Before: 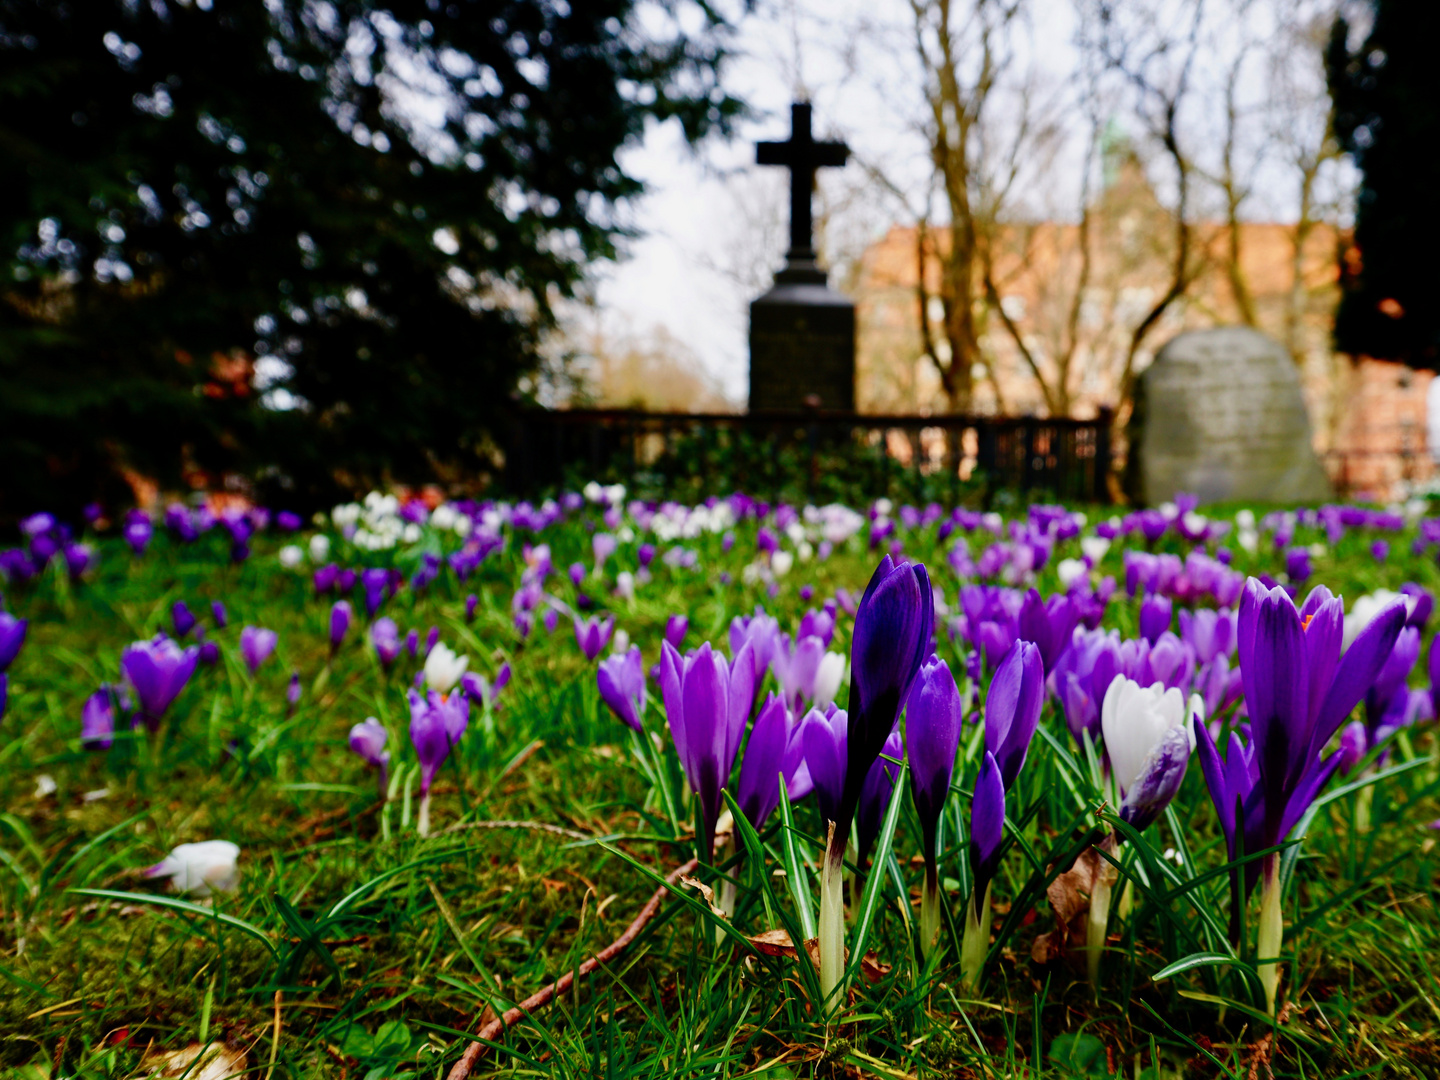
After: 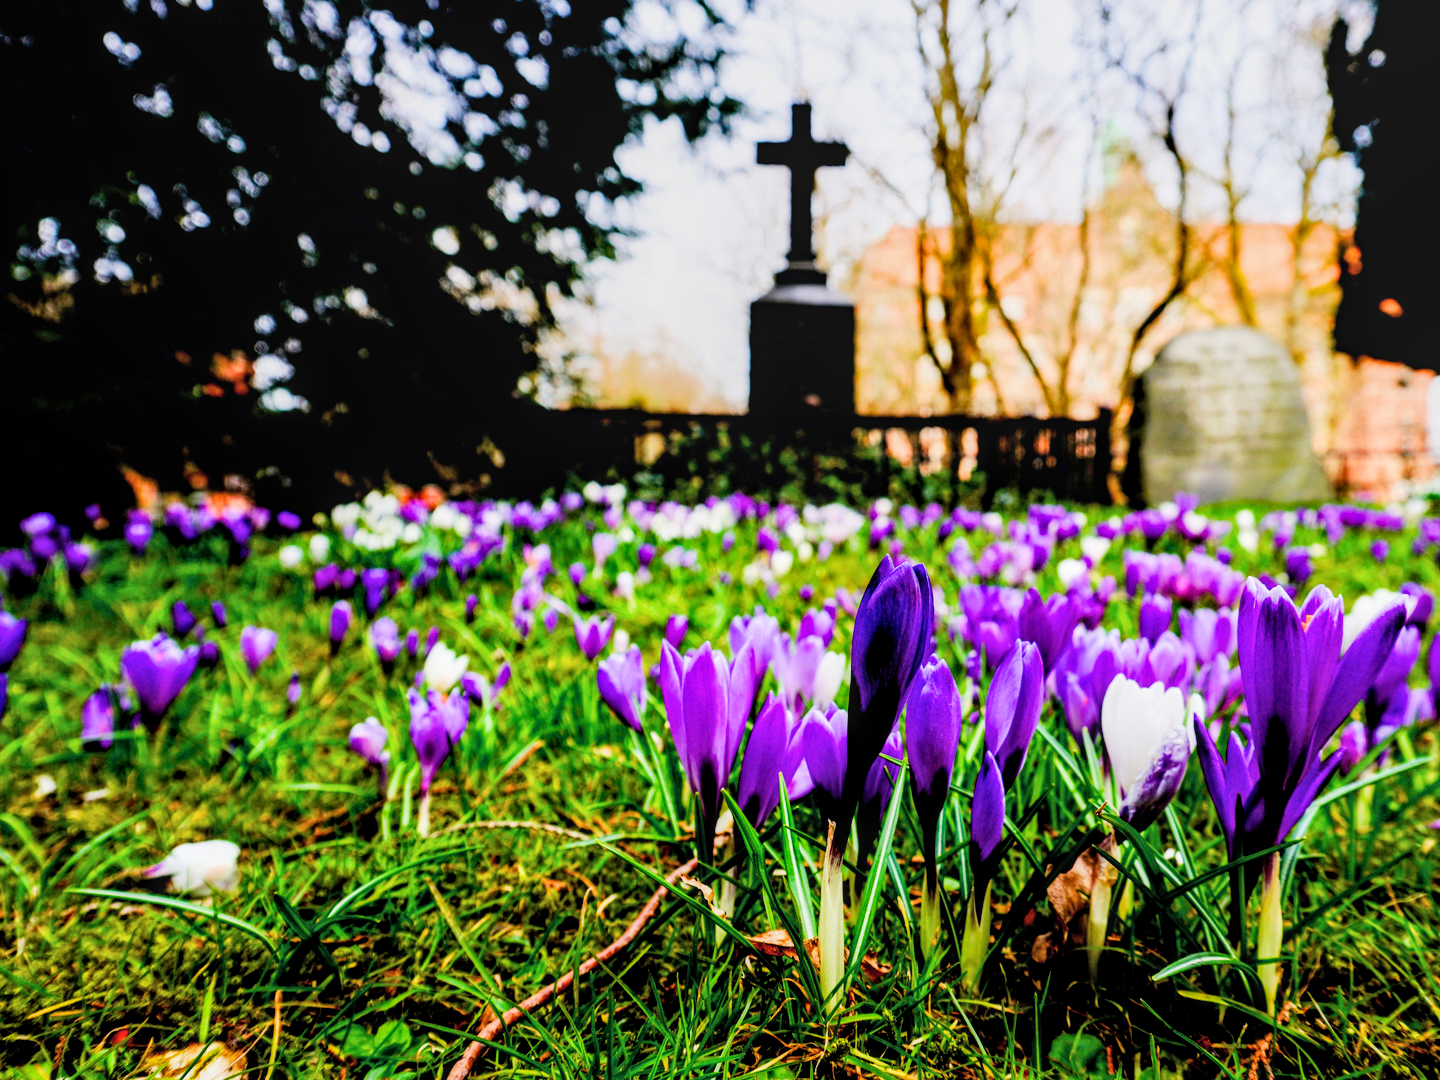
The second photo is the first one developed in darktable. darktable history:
contrast brightness saturation: contrast 0.048, brightness 0.061, saturation 0.012
local contrast: on, module defaults
filmic rgb: black relative exposure -7.49 EV, white relative exposure 4.99 EV, hardness 3.33, contrast 1.297
tone equalizer: edges refinement/feathering 500, mask exposure compensation -1.57 EV, preserve details no
exposure: black level correction 0, exposure 1.1 EV, compensate highlight preservation false
